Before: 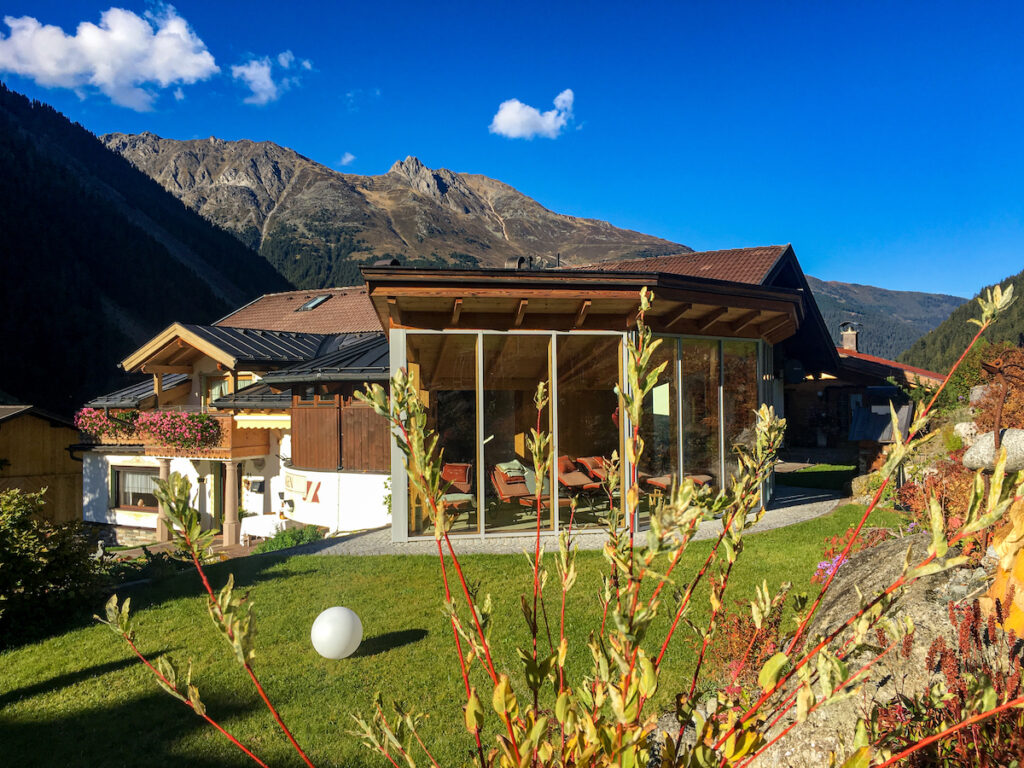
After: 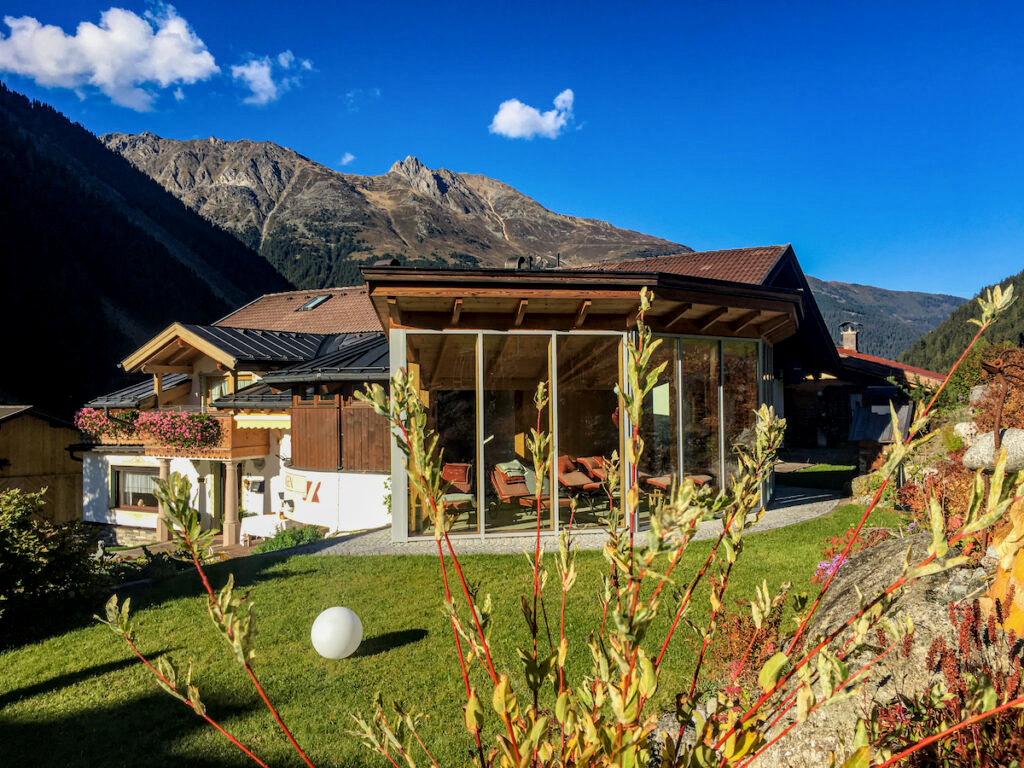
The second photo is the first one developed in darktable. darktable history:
filmic rgb: black relative exposure -11.35 EV, white relative exposure 3.22 EV, hardness 6.76, color science v6 (2022)
local contrast: on, module defaults
